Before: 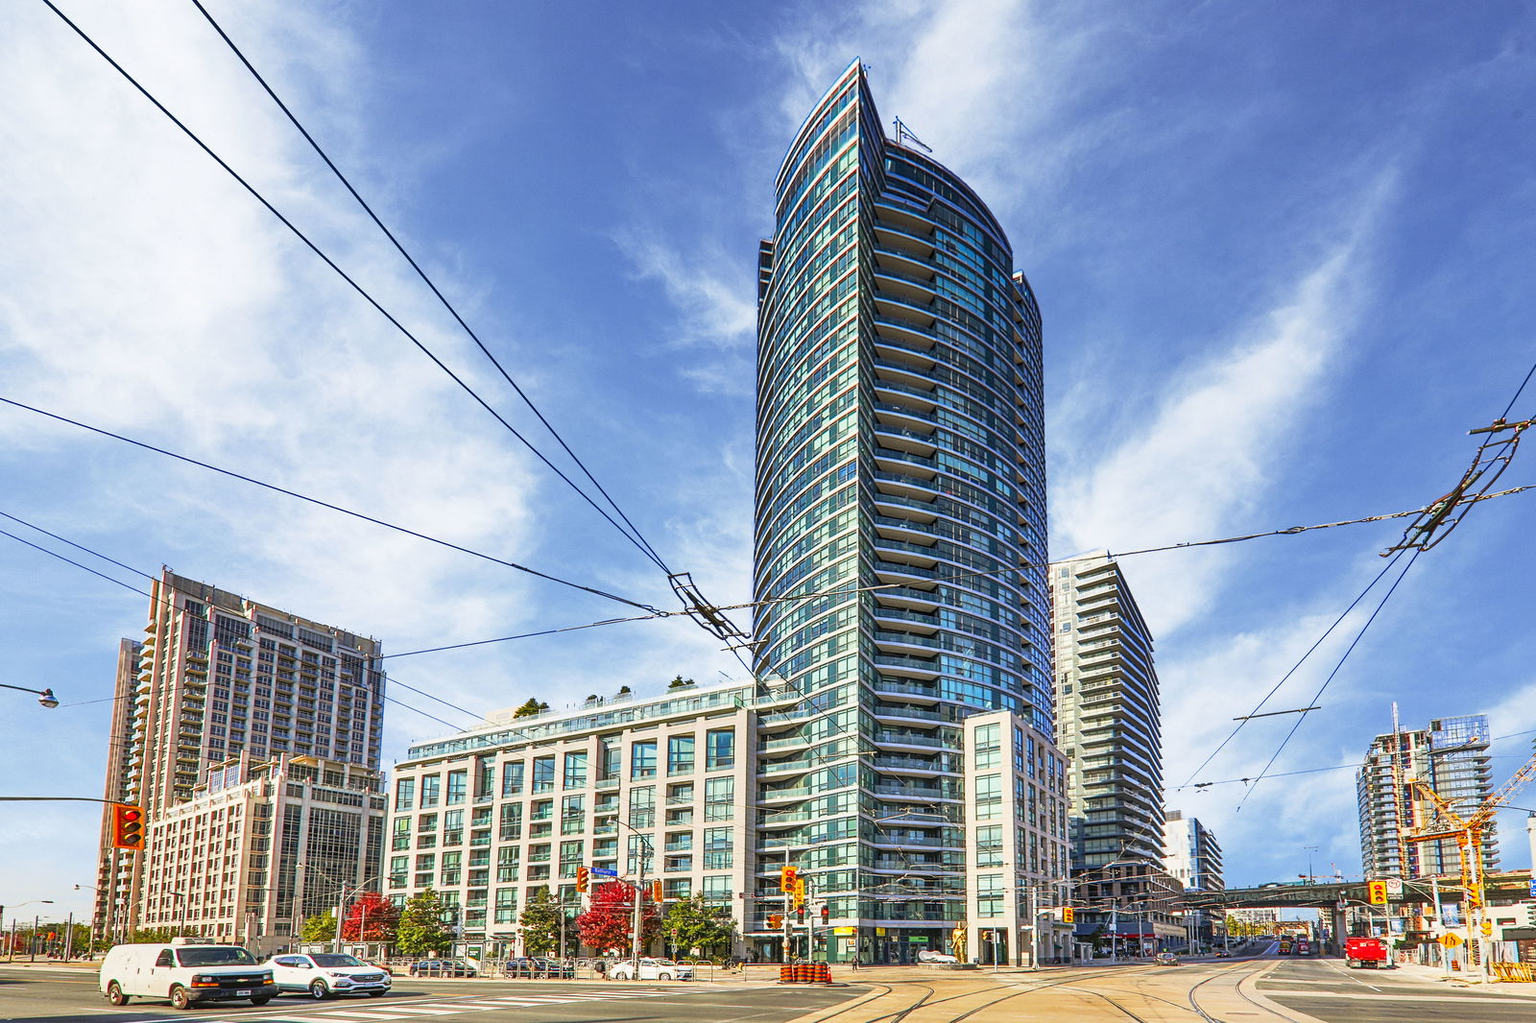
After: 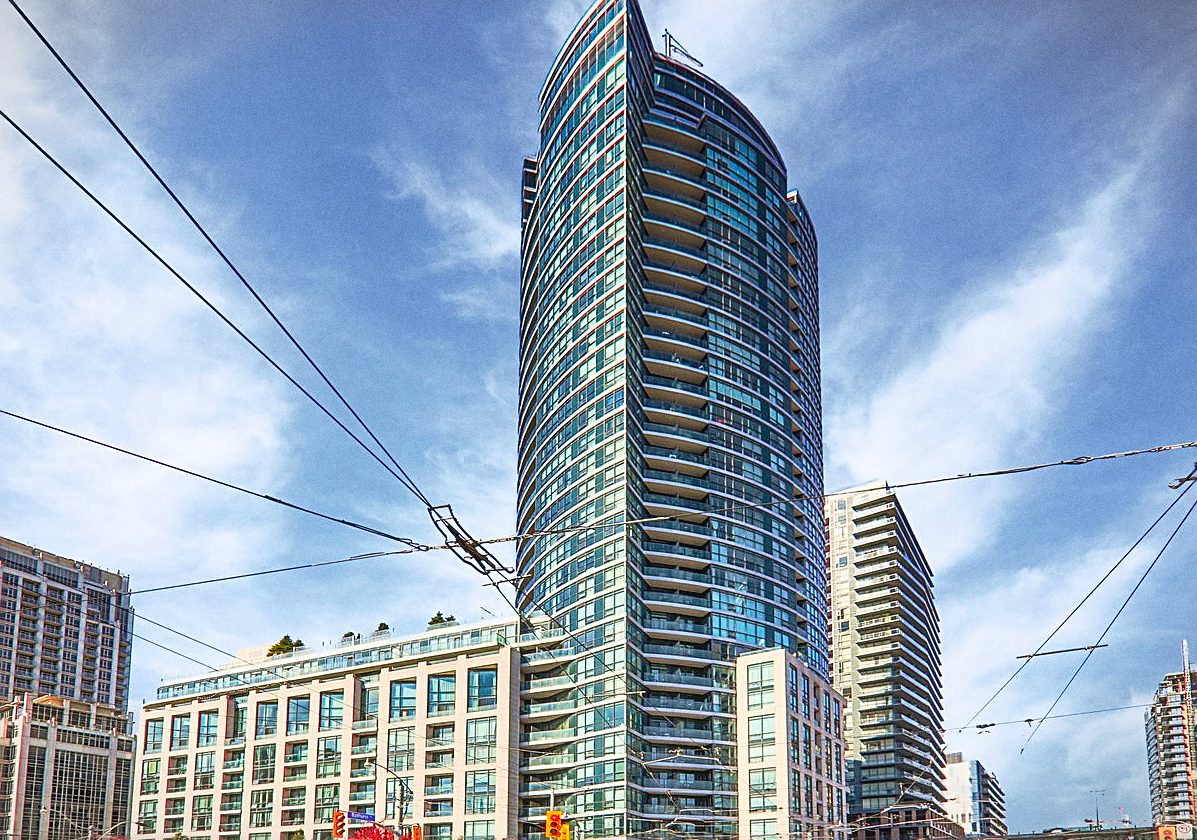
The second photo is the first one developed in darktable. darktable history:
crop: left 16.768%, top 8.653%, right 8.362%, bottom 12.485%
sharpen: on, module defaults
tone curve: curves: ch0 [(0, 0.024) (0.119, 0.146) (0.474, 0.485) (0.718, 0.739) (0.817, 0.839) (1, 0.998)]; ch1 [(0, 0) (0.377, 0.416) (0.439, 0.451) (0.477, 0.485) (0.501, 0.503) (0.538, 0.544) (0.58, 0.613) (0.664, 0.7) (0.783, 0.804) (1, 1)]; ch2 [(0, 0) (0.38, 0.405) (0.463, 0.456) (0.498, 0.497) (0.524, 0.535) (0.578, 0.576) (0.648, 0.665) (1, 1)], color space Lab, independent channels, preserve colors none
exposure: black level correction -0.003, exposure 0.04 EV, compensate highlight preservation false
vignetting: fall-off start 100%, brightness -0.282, width/height ratio 1.31
grain: coarseness 0.47 ISO
